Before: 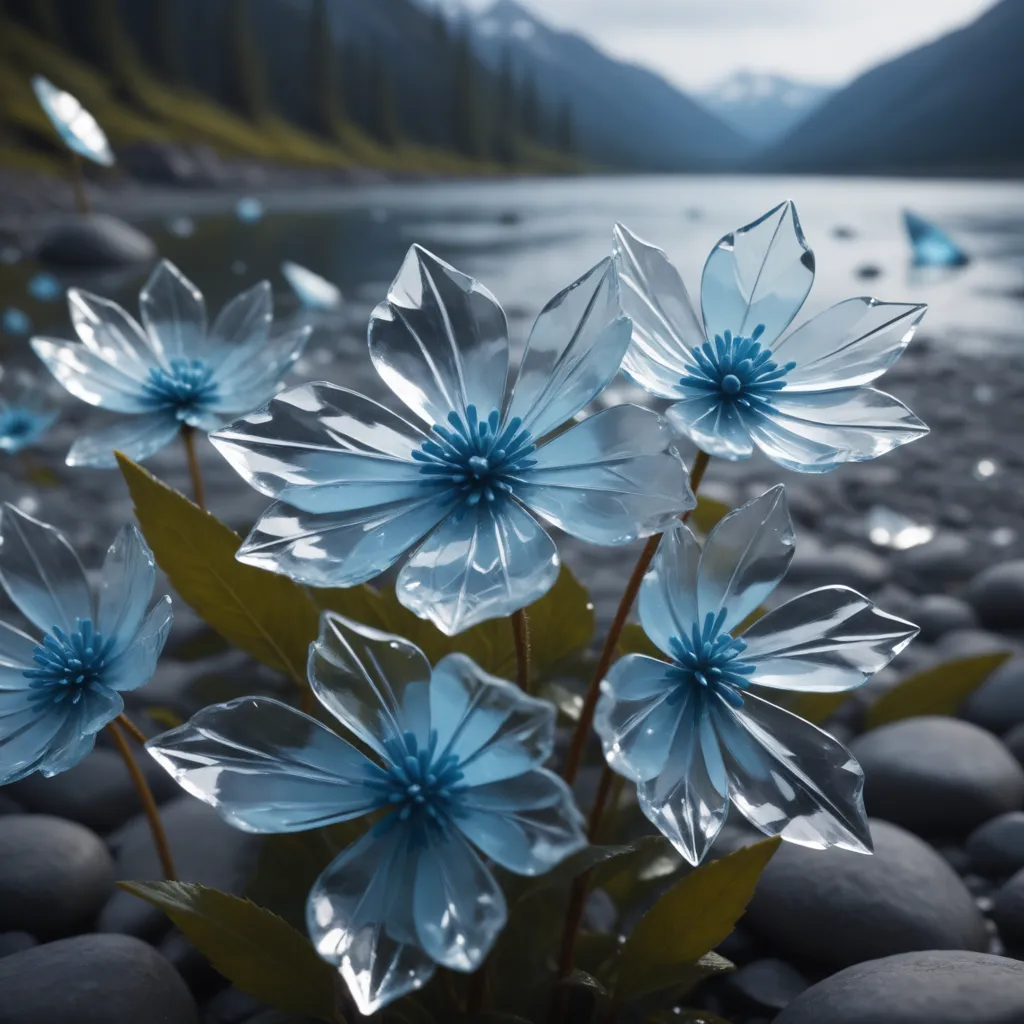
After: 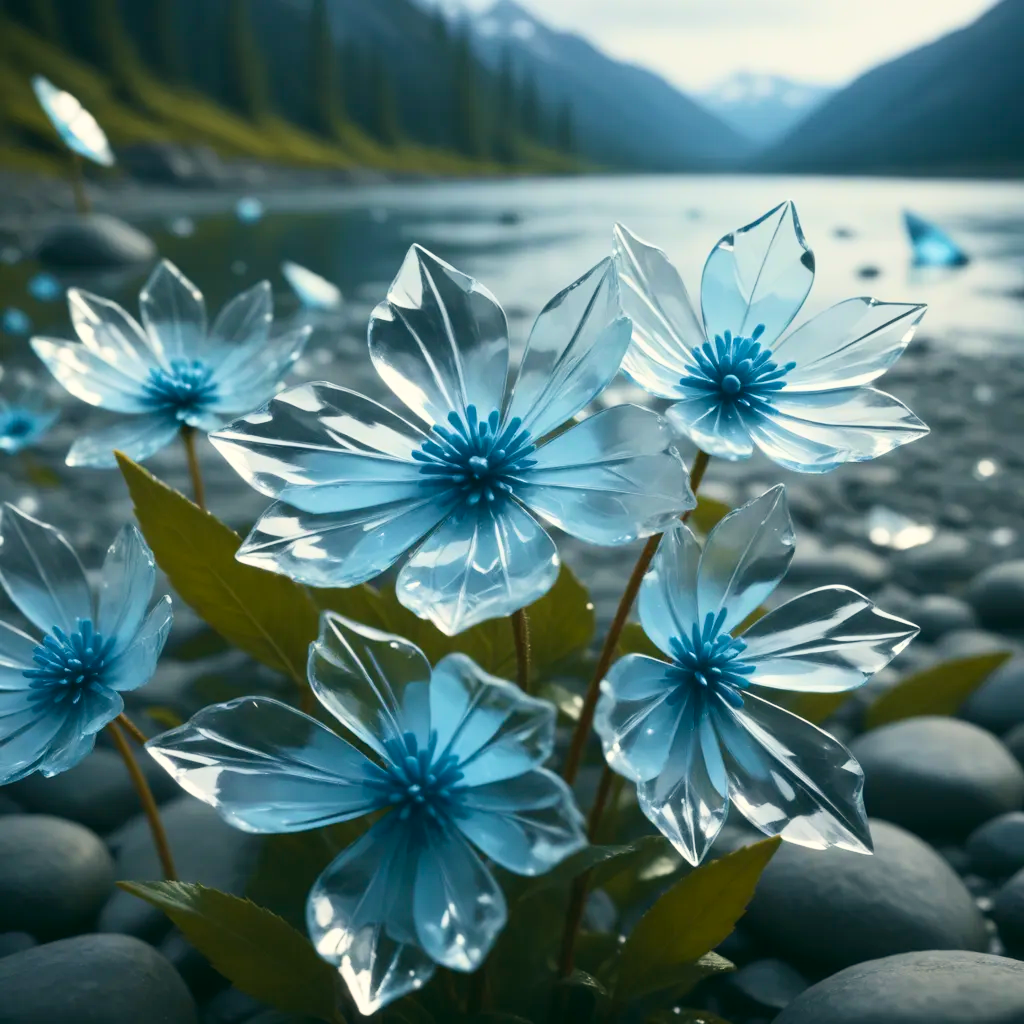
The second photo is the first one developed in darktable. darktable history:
color correction: highlights a* -0.377, highlights b* 9.17, shadows a* -8.92, shadows b* 1.47
velvia: on, module defaults
contrast brightness saturation: contrast 0.2, brightness 0.162, saturation 0.218
